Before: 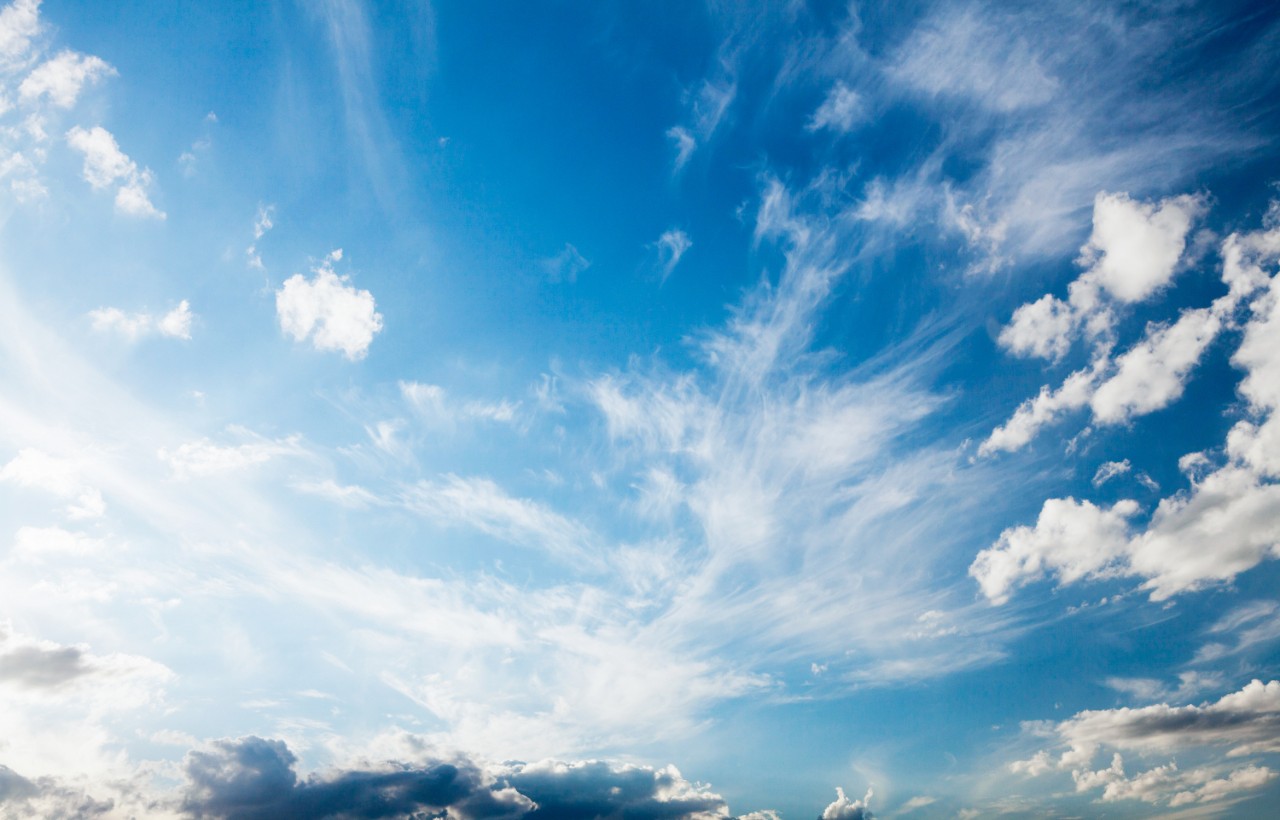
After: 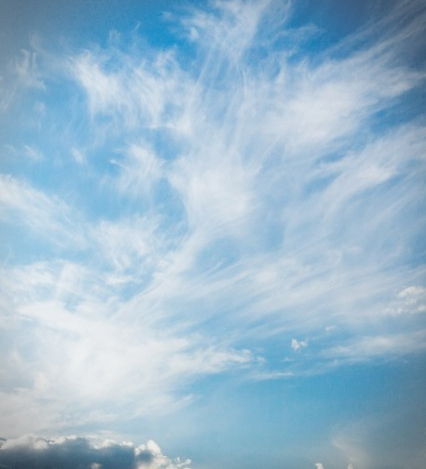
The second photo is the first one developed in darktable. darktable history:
crop: left 40.677%, top 39.597%, right 26.011%, bottom 3.099%
vignetting: fall-off start 80.78%, fall-off radius 62.49%, automatic ratio true, width/height ratio 1.41, dithering 8-bit output
